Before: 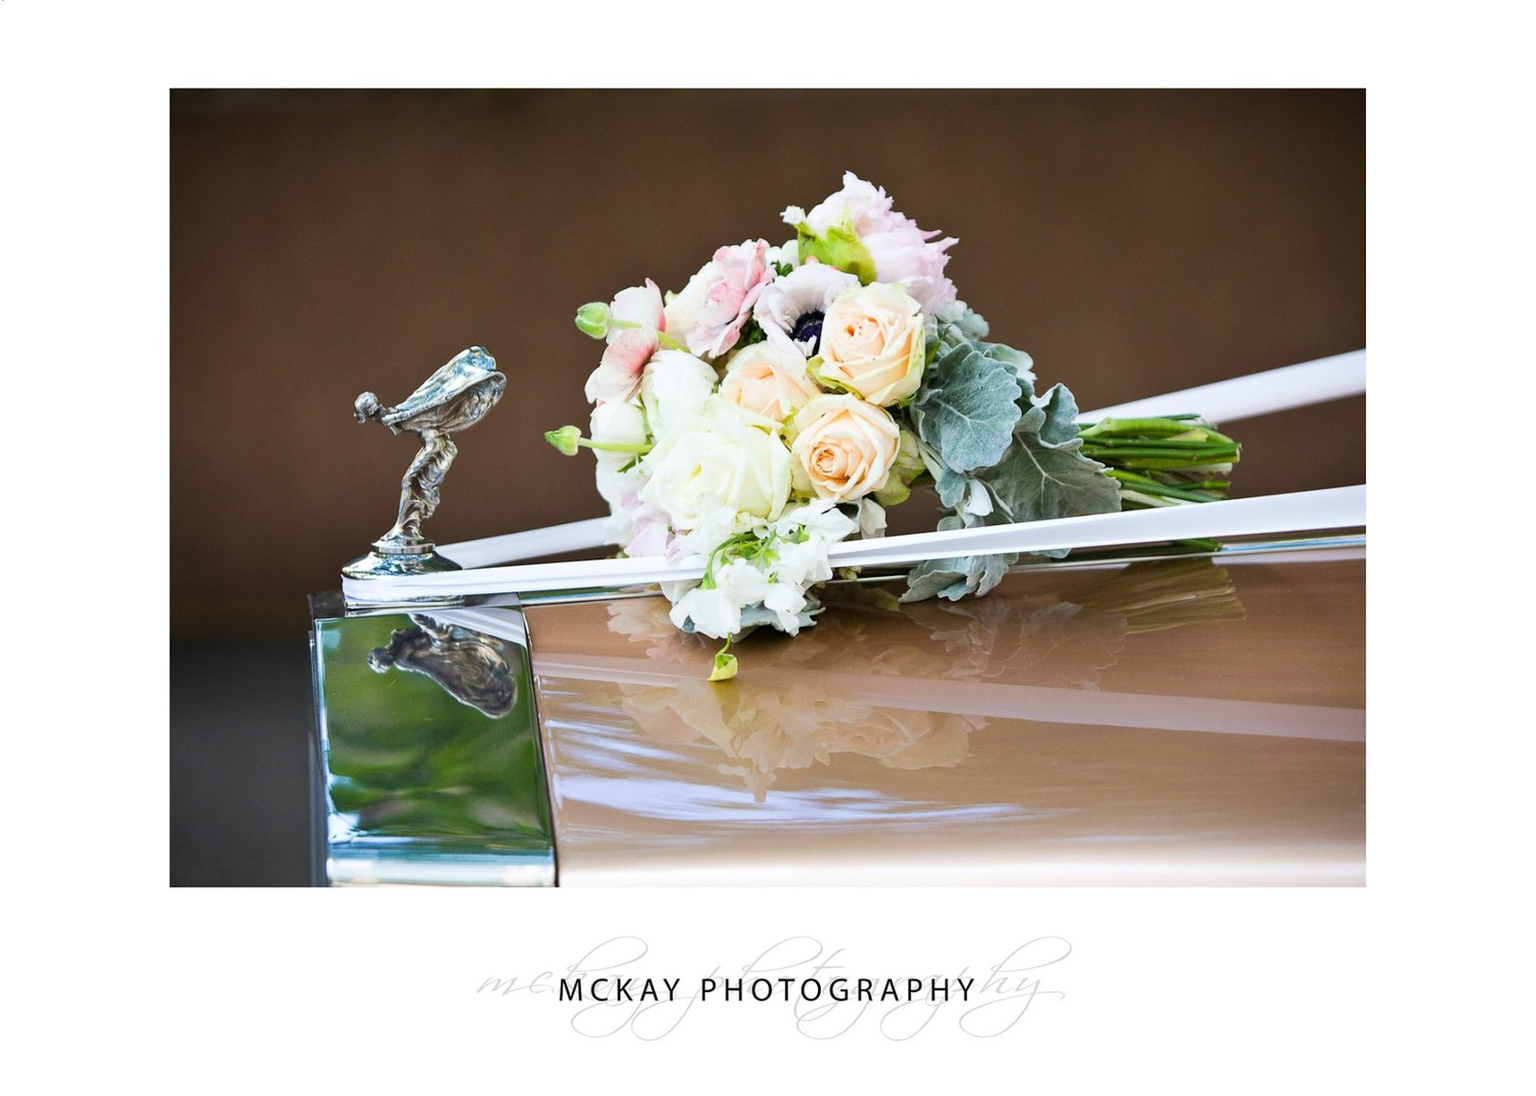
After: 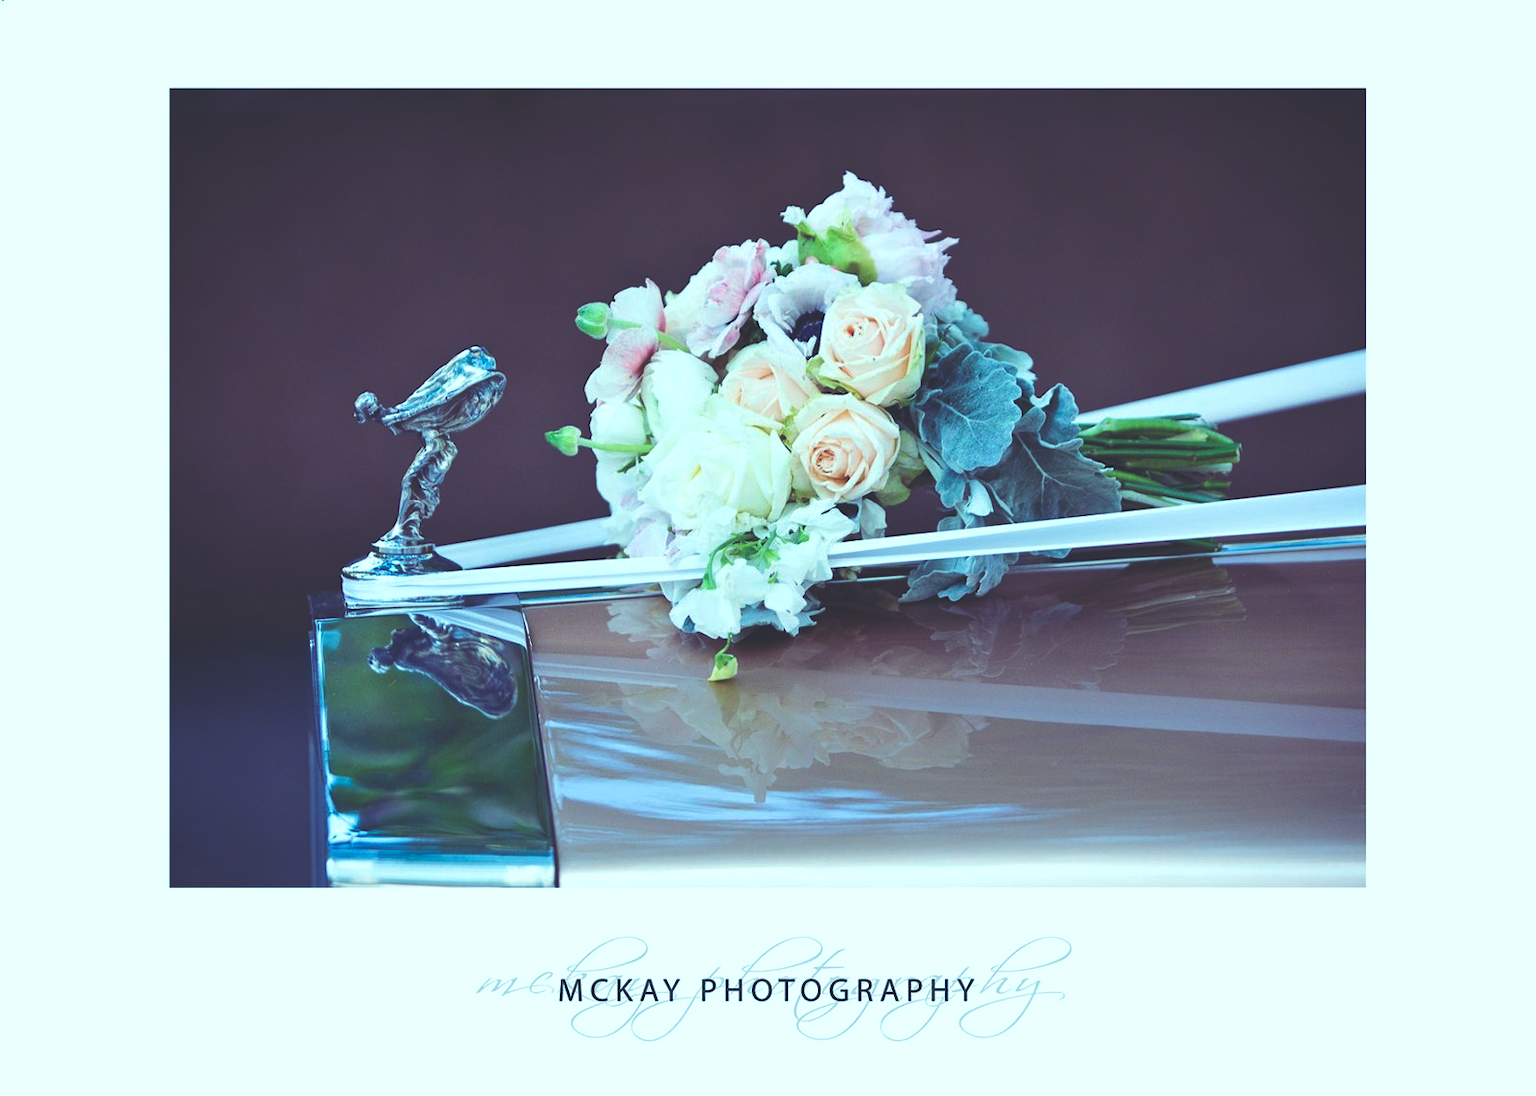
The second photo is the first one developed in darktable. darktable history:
rgb curve: curves: ch0 [(0, 0.186) (0.314, 0.284) (0.576, 0.466) (0.805, 0.691) (0.936, 0.886)]; ch1 [(0, 0.186) (0.314, 0.284) (0.581, 0.534) (0.771, 0.746) (0.936, 0.958)]; ch2 [(0, 0.216) (0.275, 0.39) (1, 1)], mode RGB, independent channels, compensate middle gray true, preserve colors none
color correction: highlights a* -0.137, highlights b* -5.91, shadows a* -0.137, shadows b* -0.137
